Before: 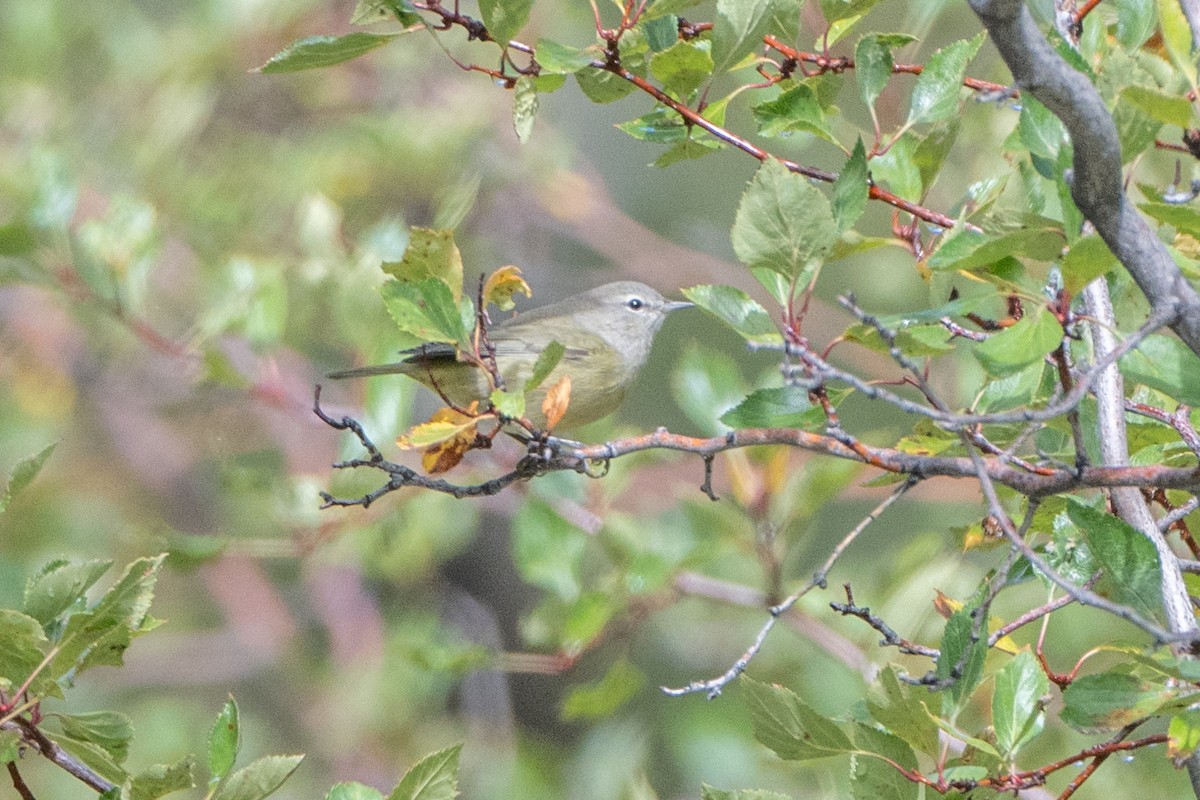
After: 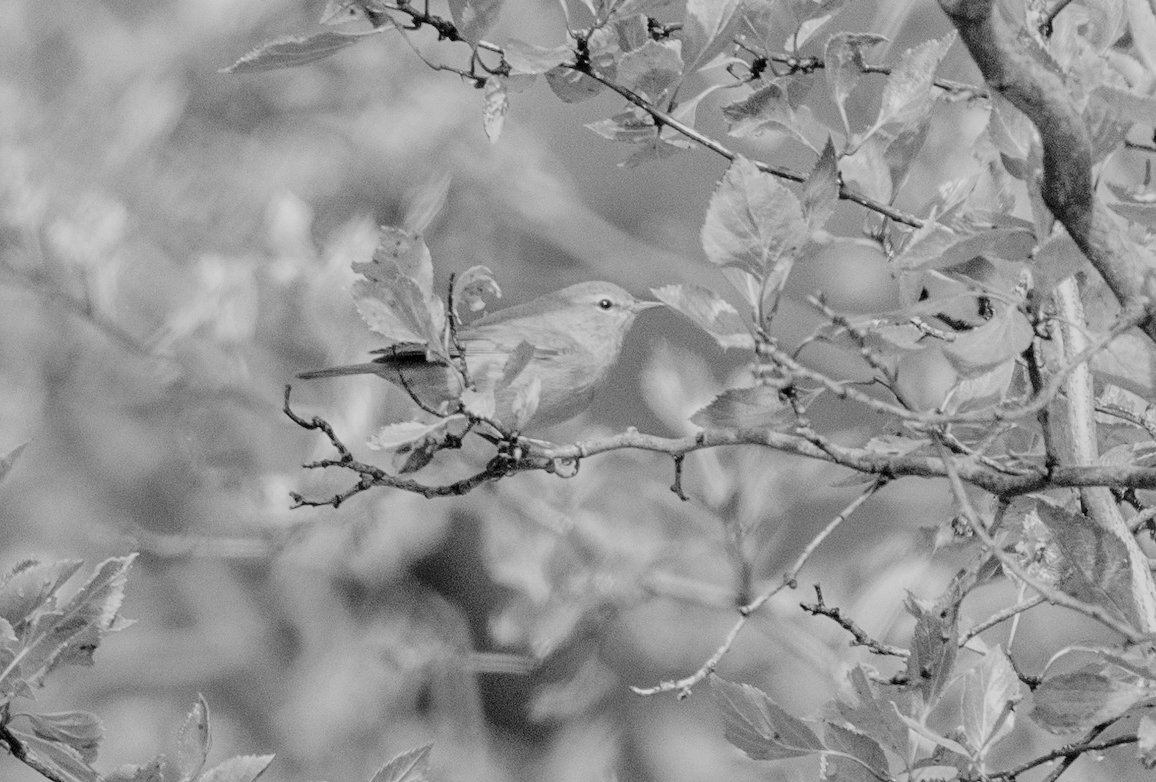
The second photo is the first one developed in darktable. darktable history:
crop and rotate: left 2.536%, right 1.107%, bottom 2.246%
filmic rgb: black relative exposure -5 EV, hardness 2.88, contrast 1.3, highlights saturation mix -30%
monochrome: a -92.57, b 58.91
